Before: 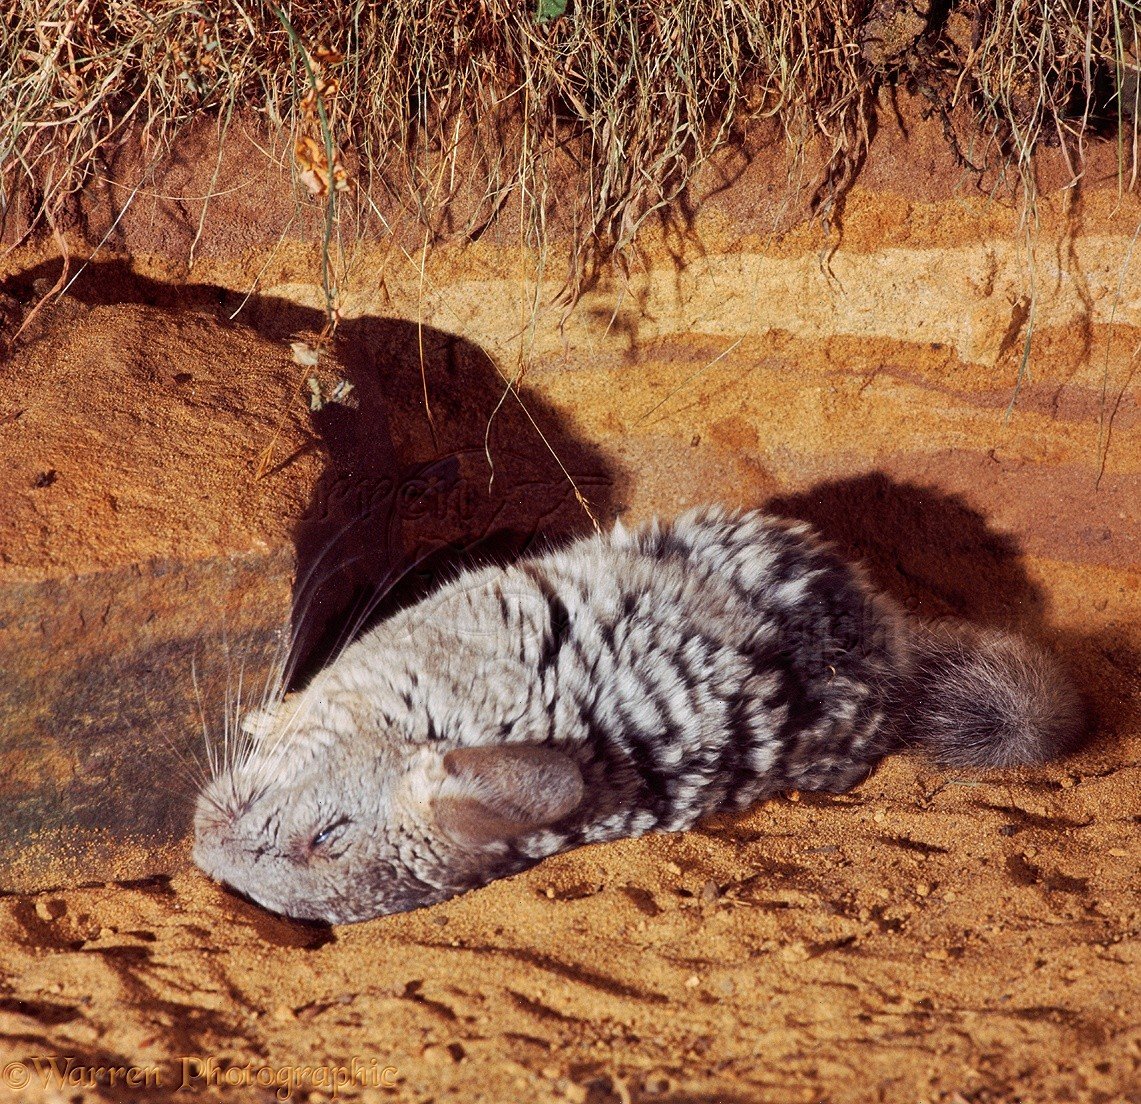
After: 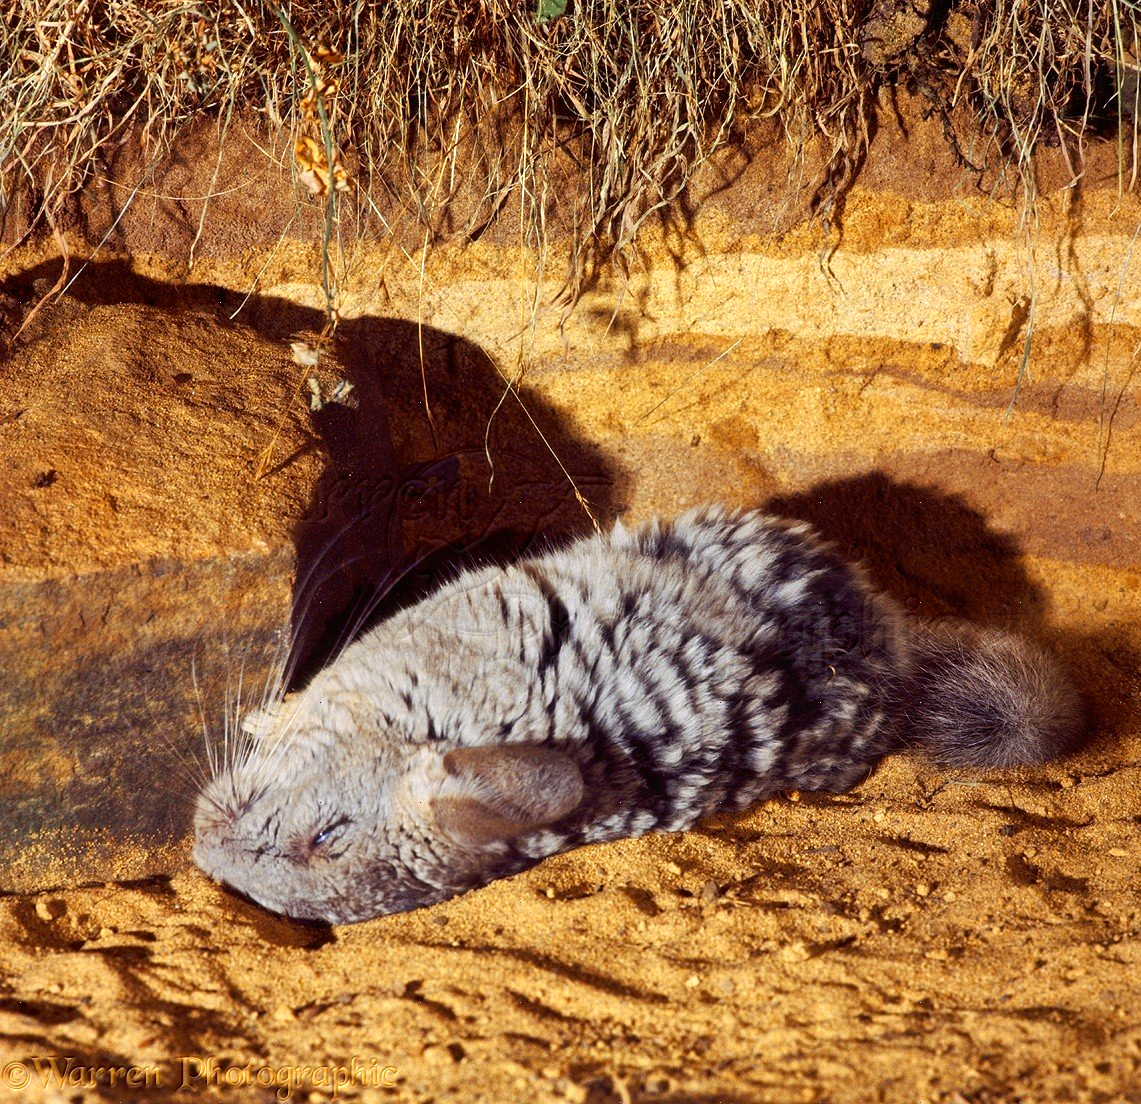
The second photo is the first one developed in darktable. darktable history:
color zones: curves: ch0 [(0.004, 0.305) (0.261, 0.623) (0.389, 0.399) (0.708, 0.571) (0.947, 0.34)]; ch1 [(0.025, 0.645) (0.229, 0.584) (0.326, 0.551) (0.484, 0.262) (0.757, 0.643)]
color contrast: green-magenta contrast 0.8, blue-yellow contrast 1.1, unbound 0
